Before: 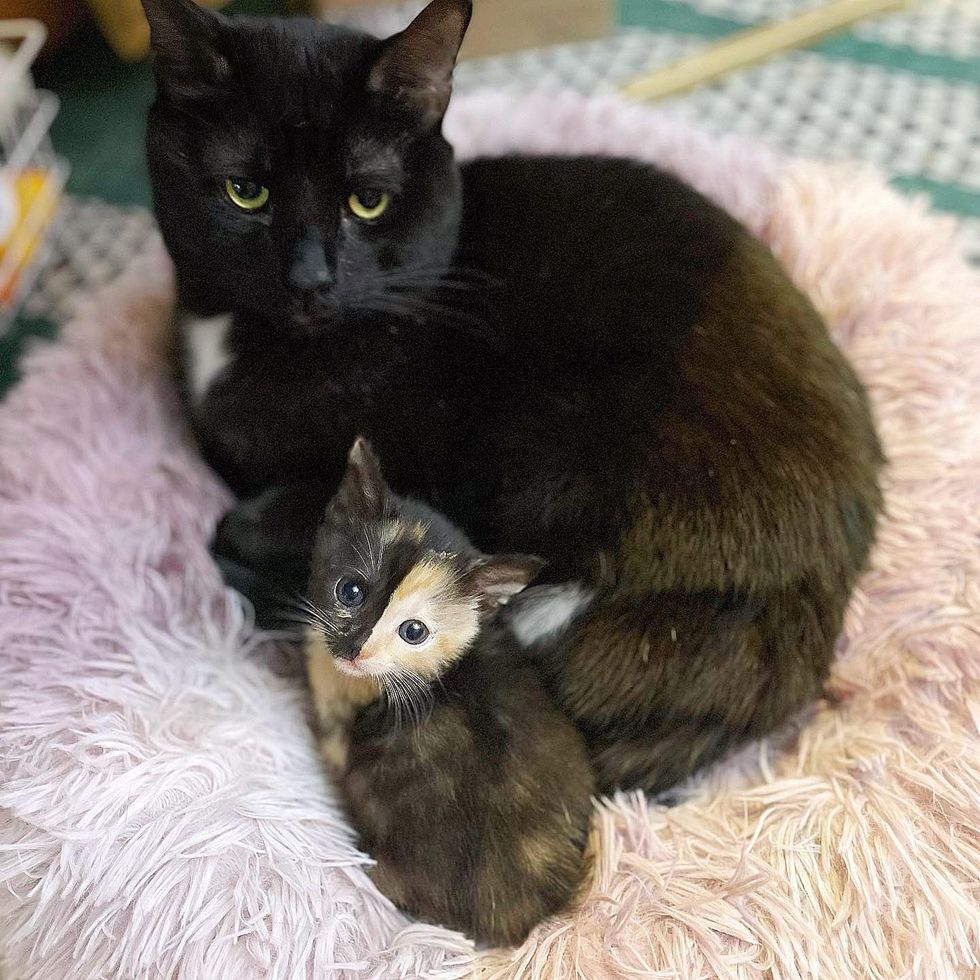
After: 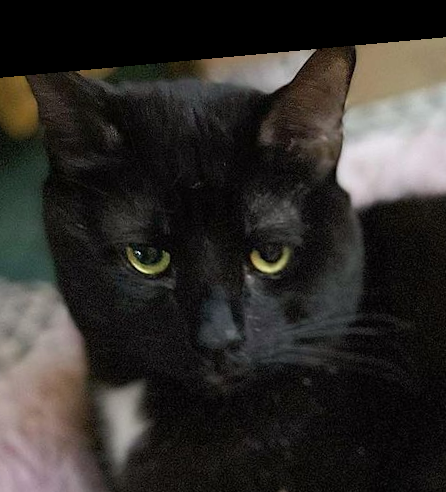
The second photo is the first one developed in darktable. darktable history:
rotate and perspective: rotation -5.2°, automatic cropping off
white balance: emerald 1
crop and rotate: left 10.817%, top 0.062%, right 47.194%, bottom 53.626%
